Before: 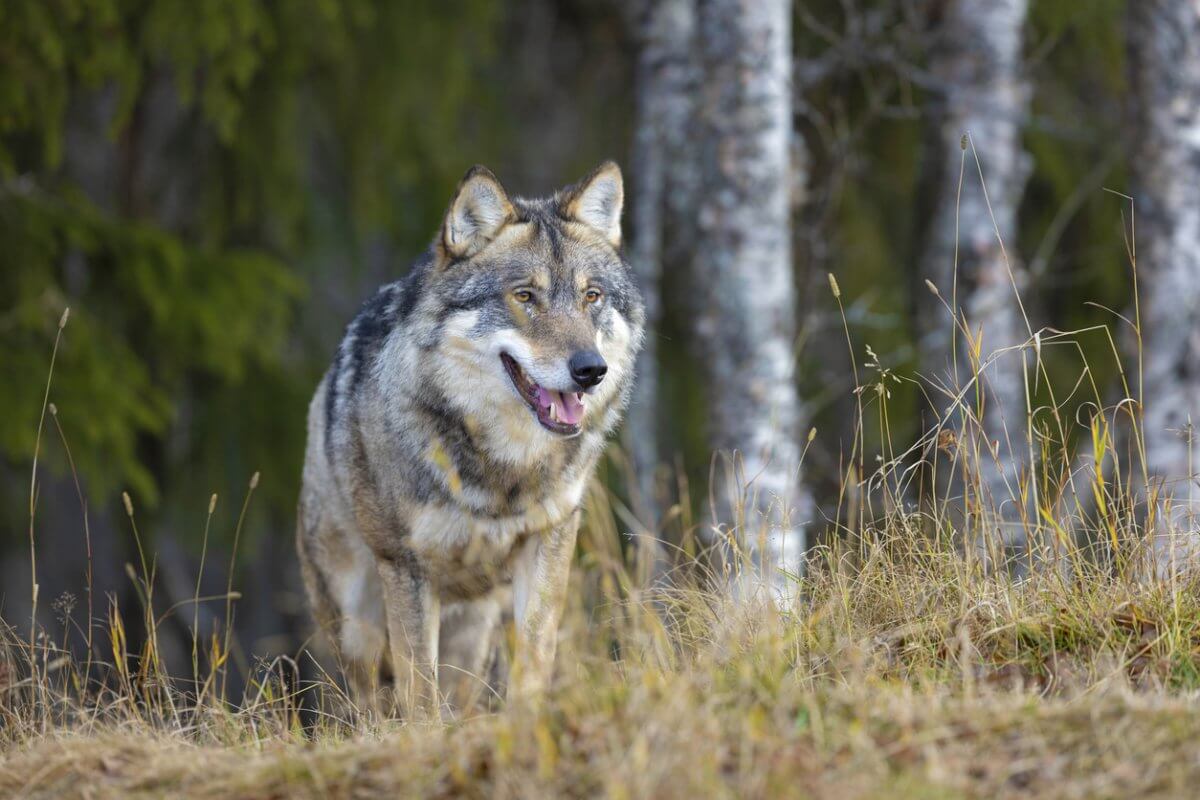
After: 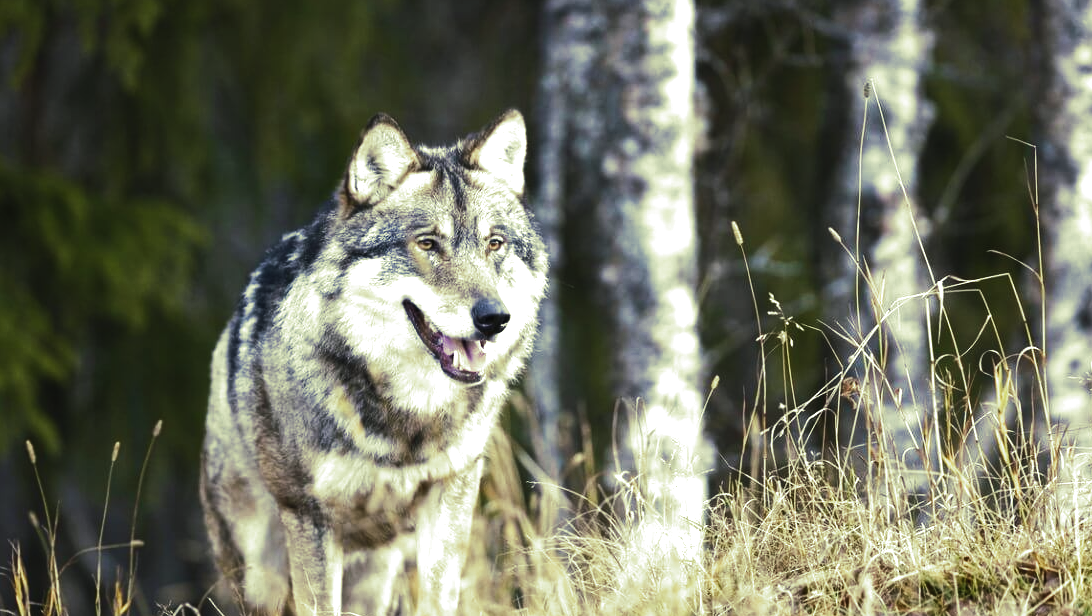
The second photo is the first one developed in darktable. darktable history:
crop: left 8.155%, top 6.611%, bottom 15.385%
color balance rgb: shadows lift › chroma 2%, shadows lift › hue 135.47°, highlights gain › chroma 2%, highlights gain › hue 291.01°, global offset › luminance 0.5%, perceptual saturation grading › global saturation -10.8%, perceptual saturation grading › highlights -26.83%, perceptual saturation grading › shadows 21.25%, perceptual brilliance grading › highlights 17.77%, perceptual brilliance grading › mid-tones 31.71%, perceptual brilliance grading › shadows -31.01%, global vibrance 24.91%
tone equalizer: -8 EV -0.417 EV, -7 EV -0.389 EV, -6 EV -0.333 EV, -5 EV -0.222 EV, -3 EV 0.222 EV, -2 EV 0.333 EV, -1 EV 0.389 EV, +0 EV 0.417 EV, edges refinement/feathering 500, mask exposure compensation -1.57 EV, preserve details no
split-toning: shadows › hue 290.82°, shadows › saturation 0.34, highlights › saturation 0.38, balance 0, compress 50%
